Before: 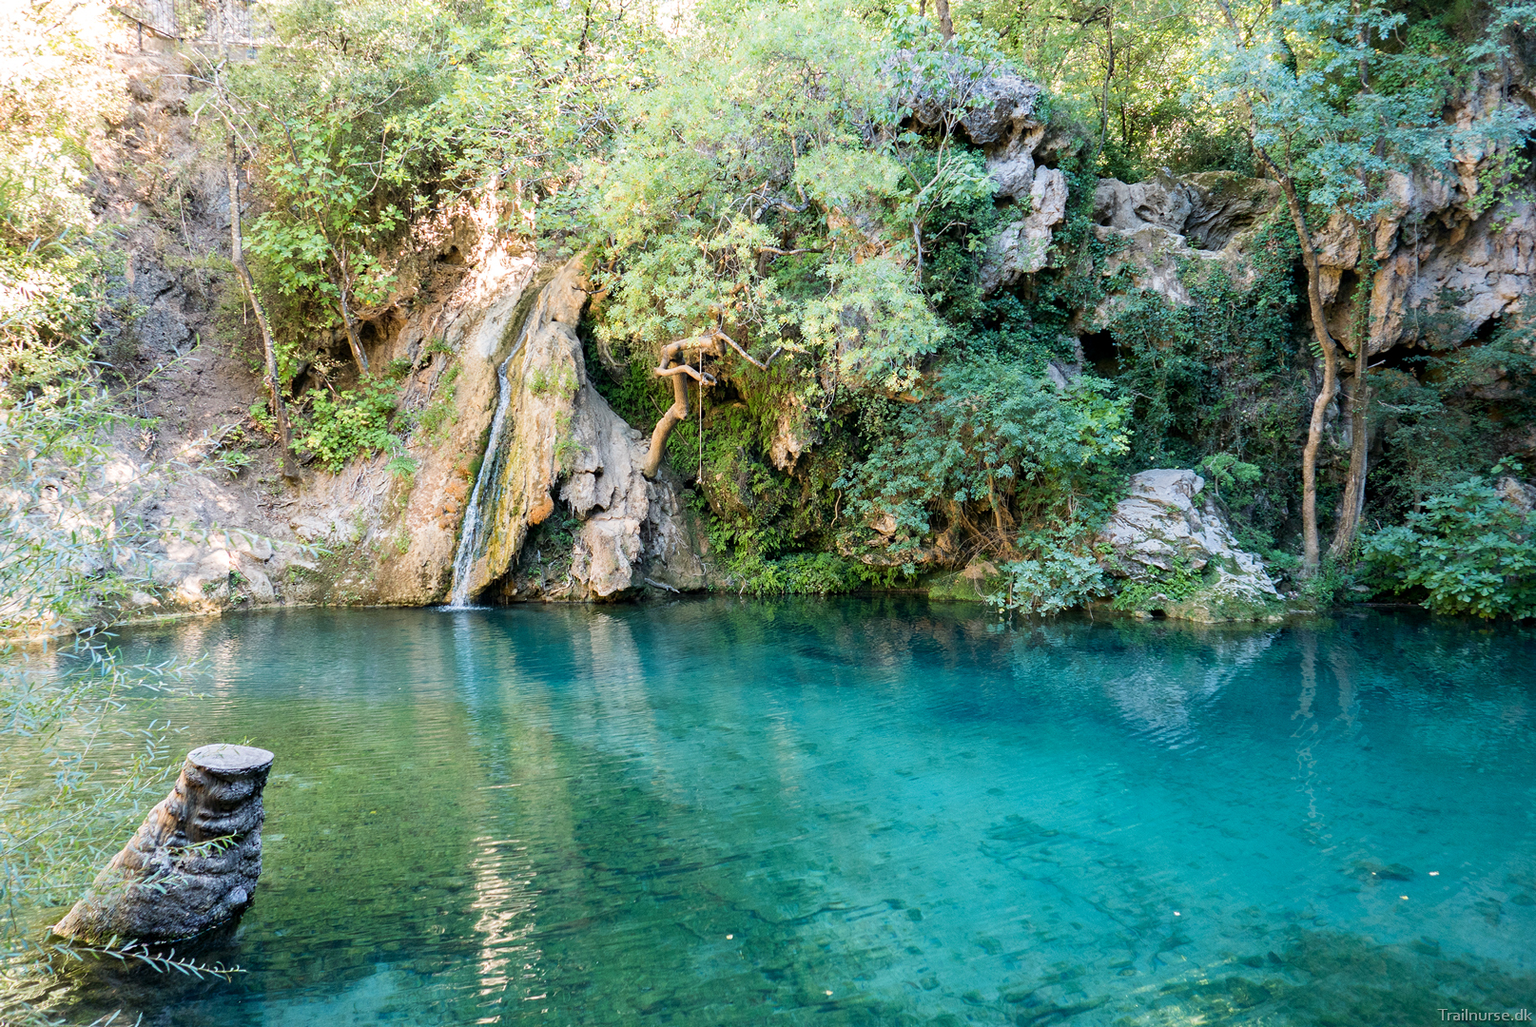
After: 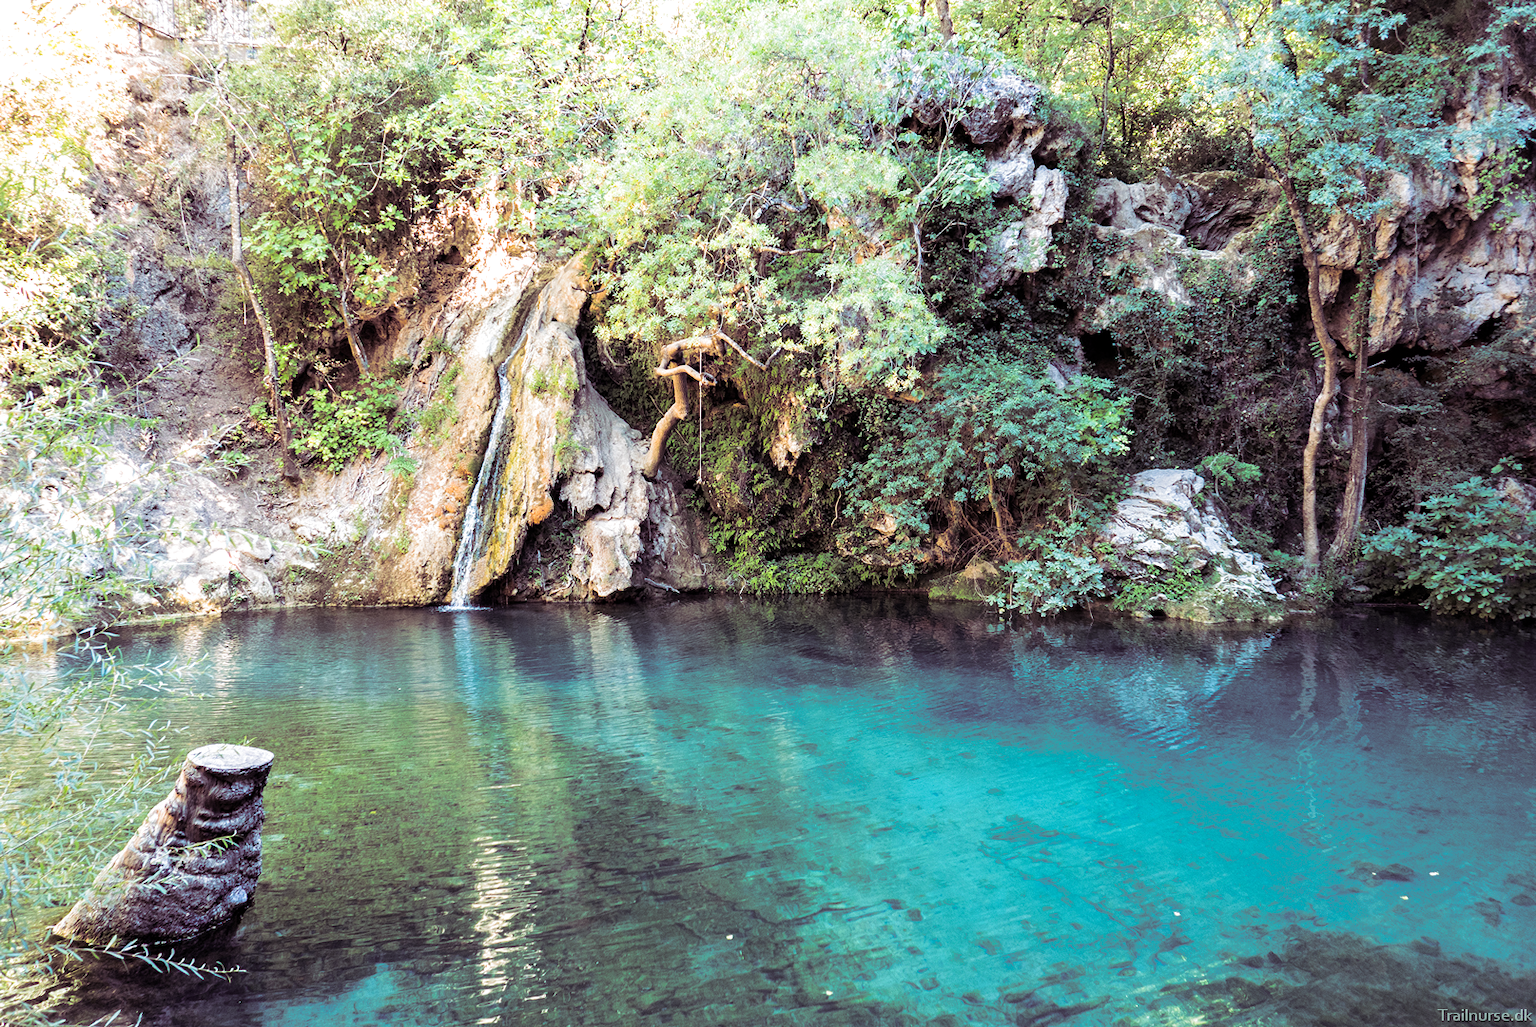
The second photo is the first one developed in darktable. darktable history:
tone equalizer: -8 EV -0.417 EV, -7 EV -0.389 EV, -6 EV -0.333 EV, -5 EV -0.222 EV, -3 EV 0.222 EV, -2 EV 0.333 EV, -1 EV 0.389 EV, +0 EV 0.417 EV, edges refinement/feathering 500, mask exposure compensation -1.57 EV, preserve details no
split-toning: shadows › hue 316.8°, shadows › saturation 0.47, highlights › hue 201.6°, highlights › saturation 0, balance -41.97, compress 28.01%
